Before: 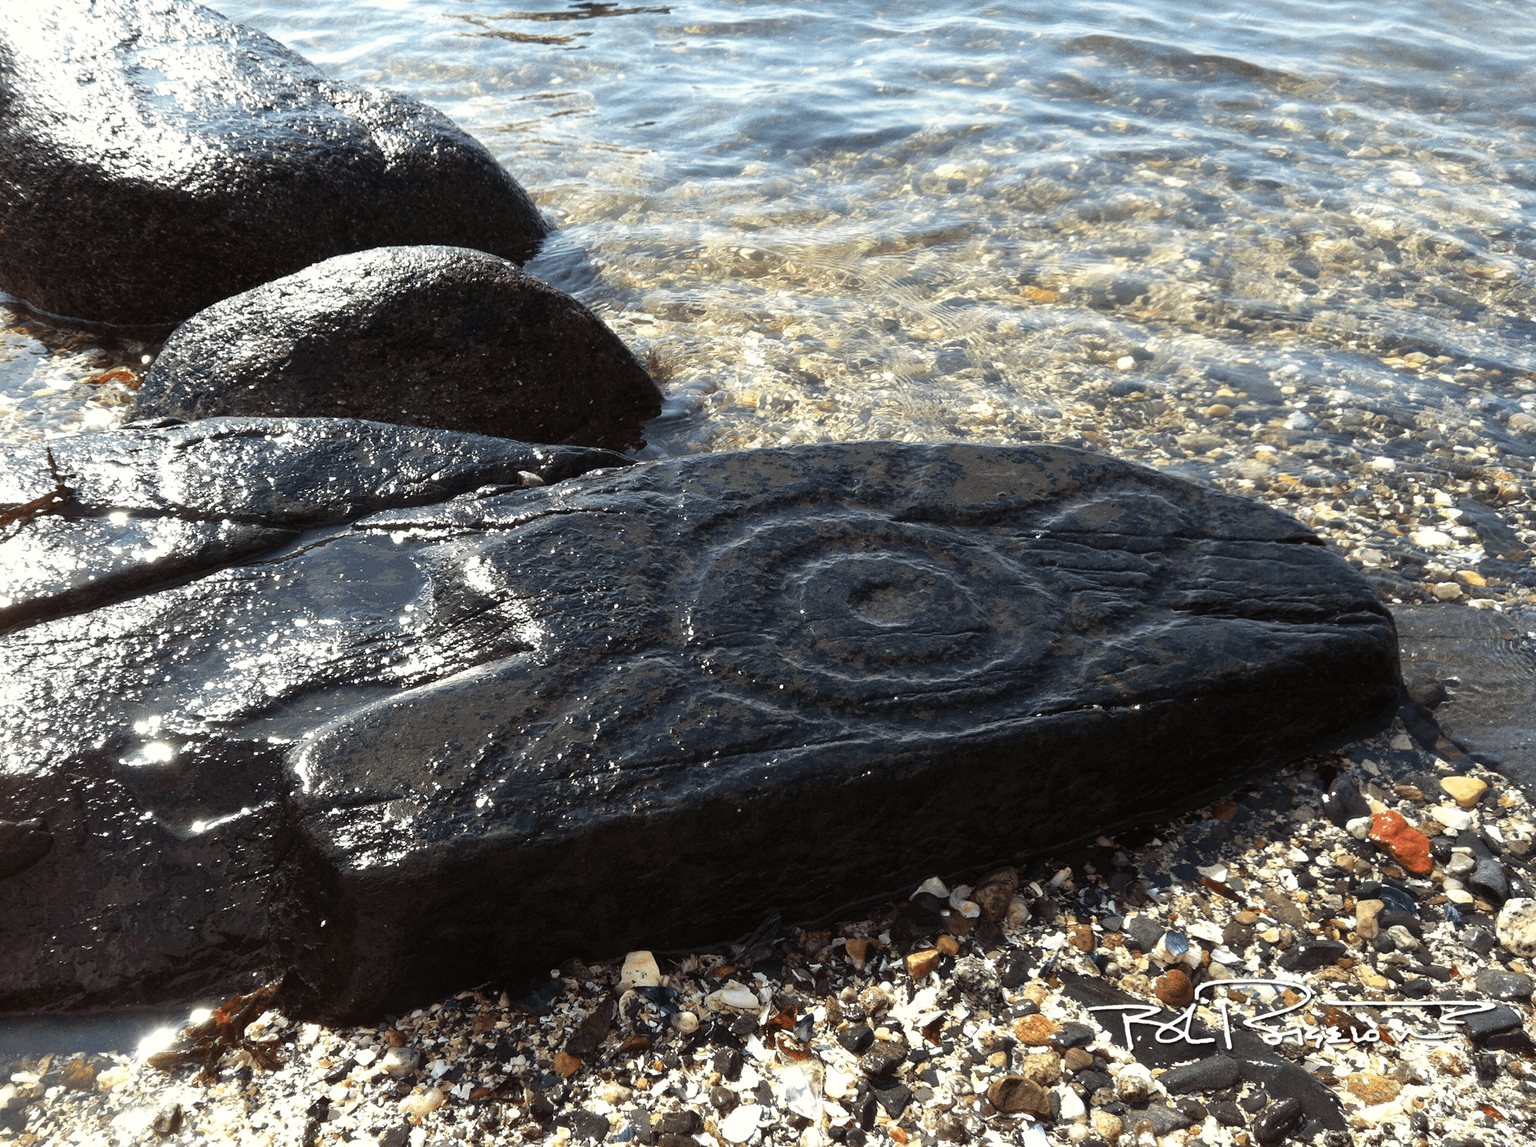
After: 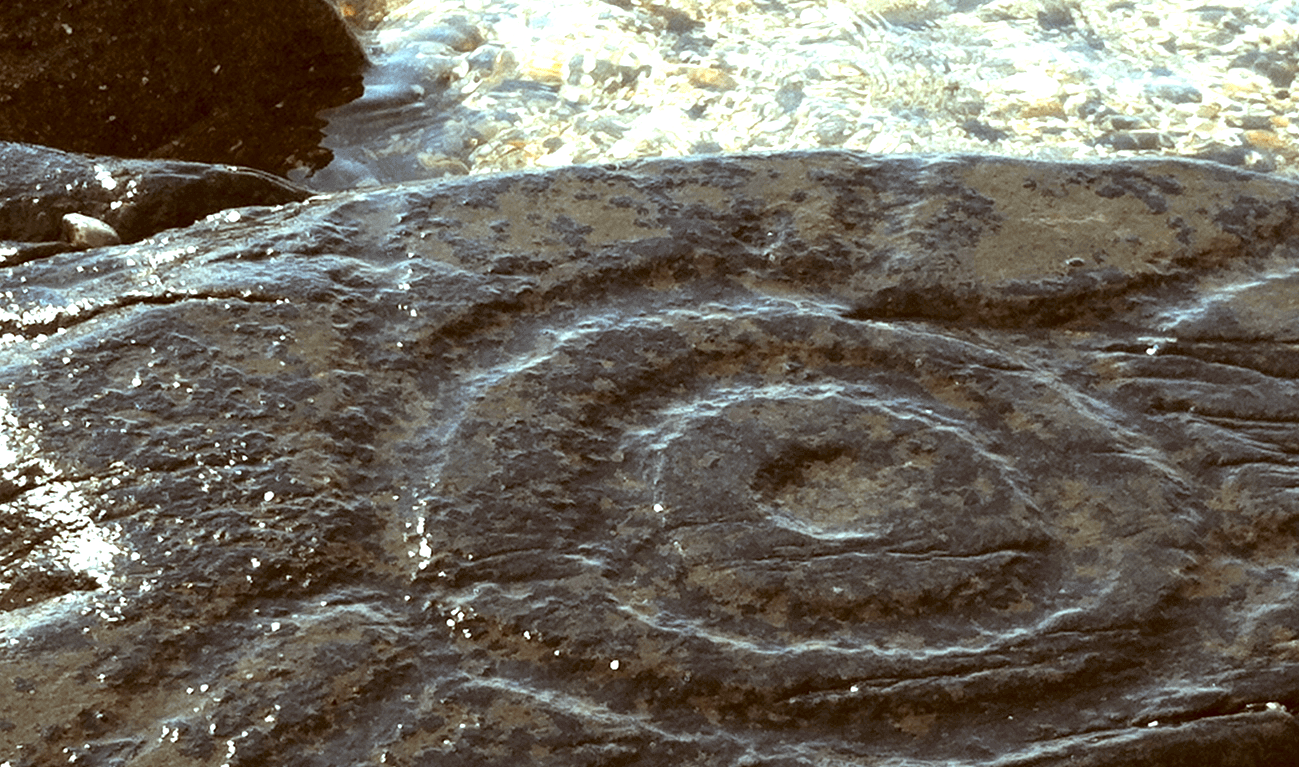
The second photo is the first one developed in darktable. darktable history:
crop: left 31.751%, top 32.172%, right 27.8%, bottom 35.83%
color correction: highlights a* -5.94, highlights b* 9.48, shadows a* 10.12, shadows b* 23.94
exposure: black level correction 0.001, exposure 1.129 EV, compensate exposure bias true, compensate highlight preservation false
color calibration: illuminant custom, x 0.368, y 0.373, temperature 4330.32 K
